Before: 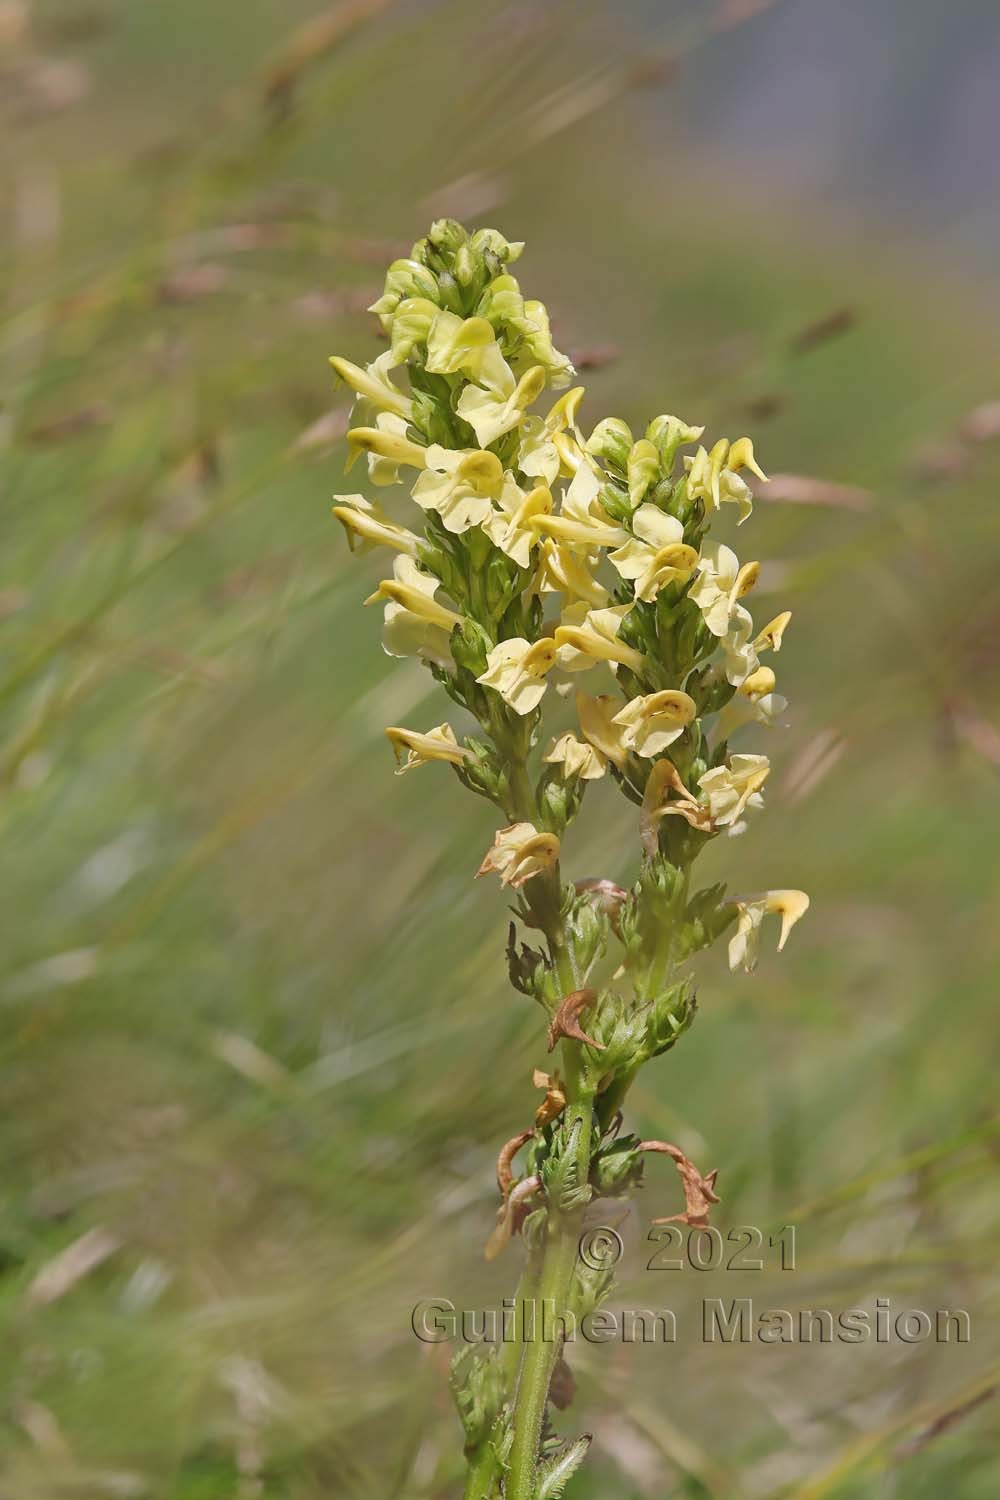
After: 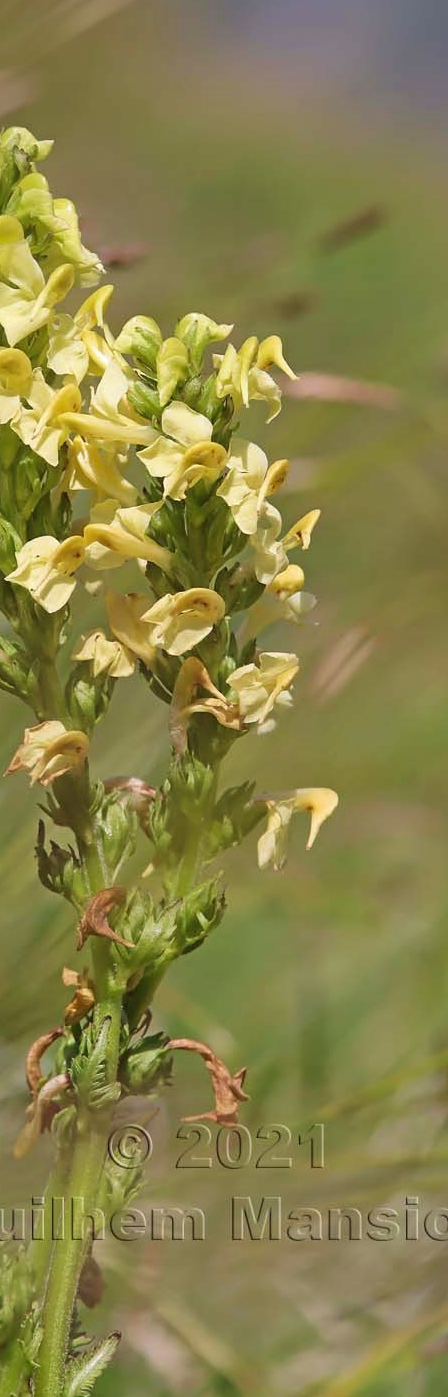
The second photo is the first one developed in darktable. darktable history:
crop: left 47.197%, top 6.85%, right 7.912%
velvia: on, module defaults
